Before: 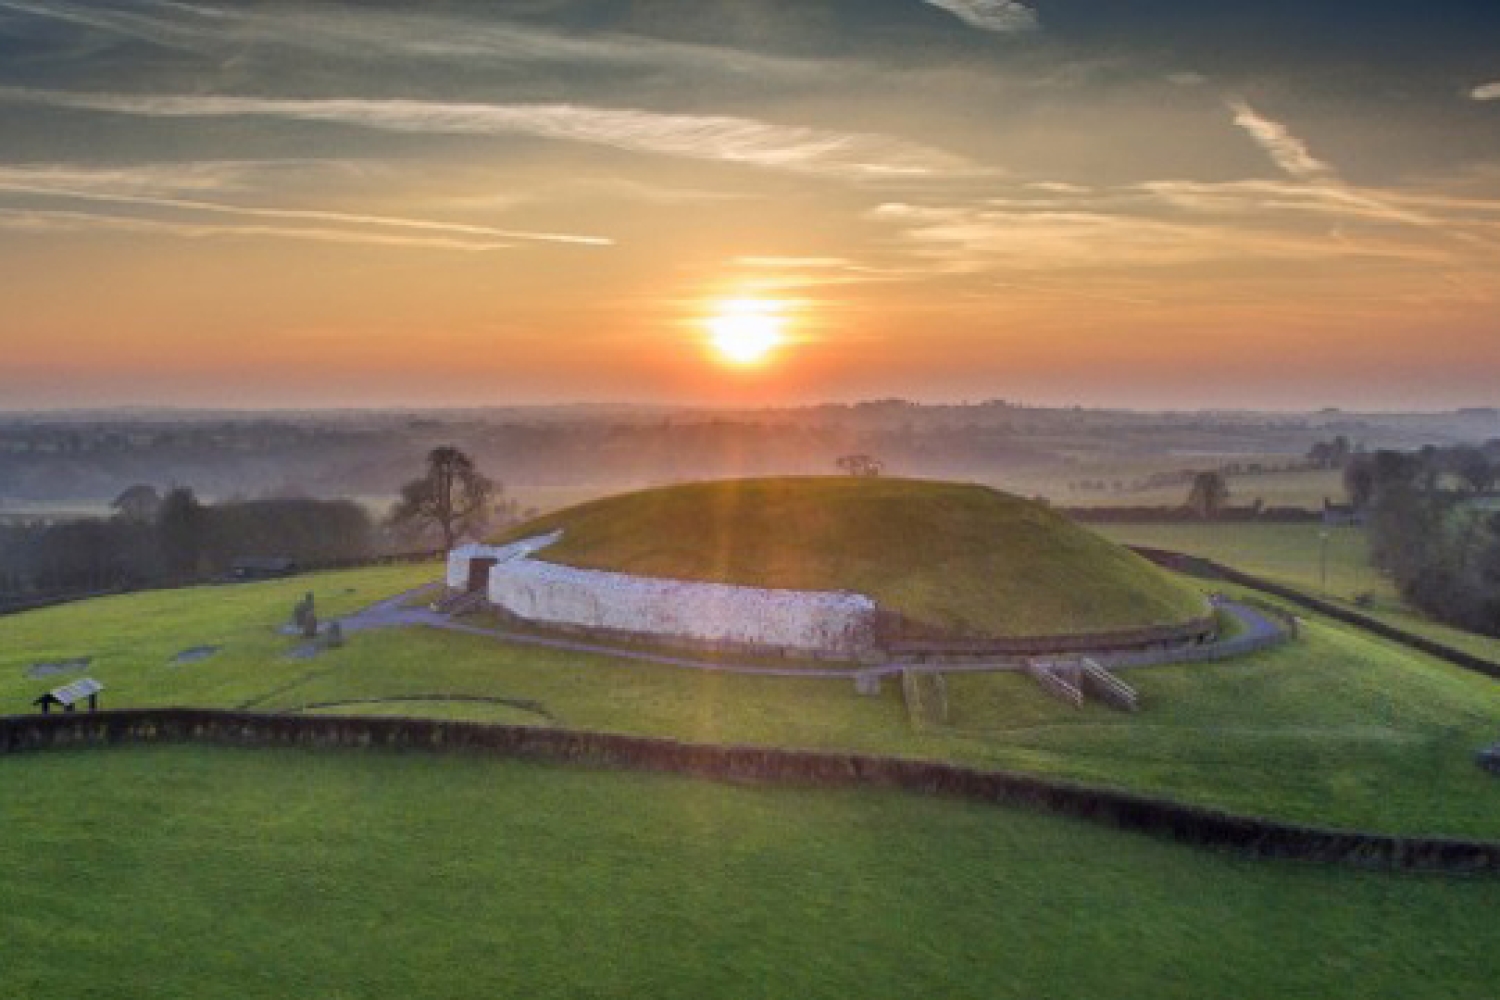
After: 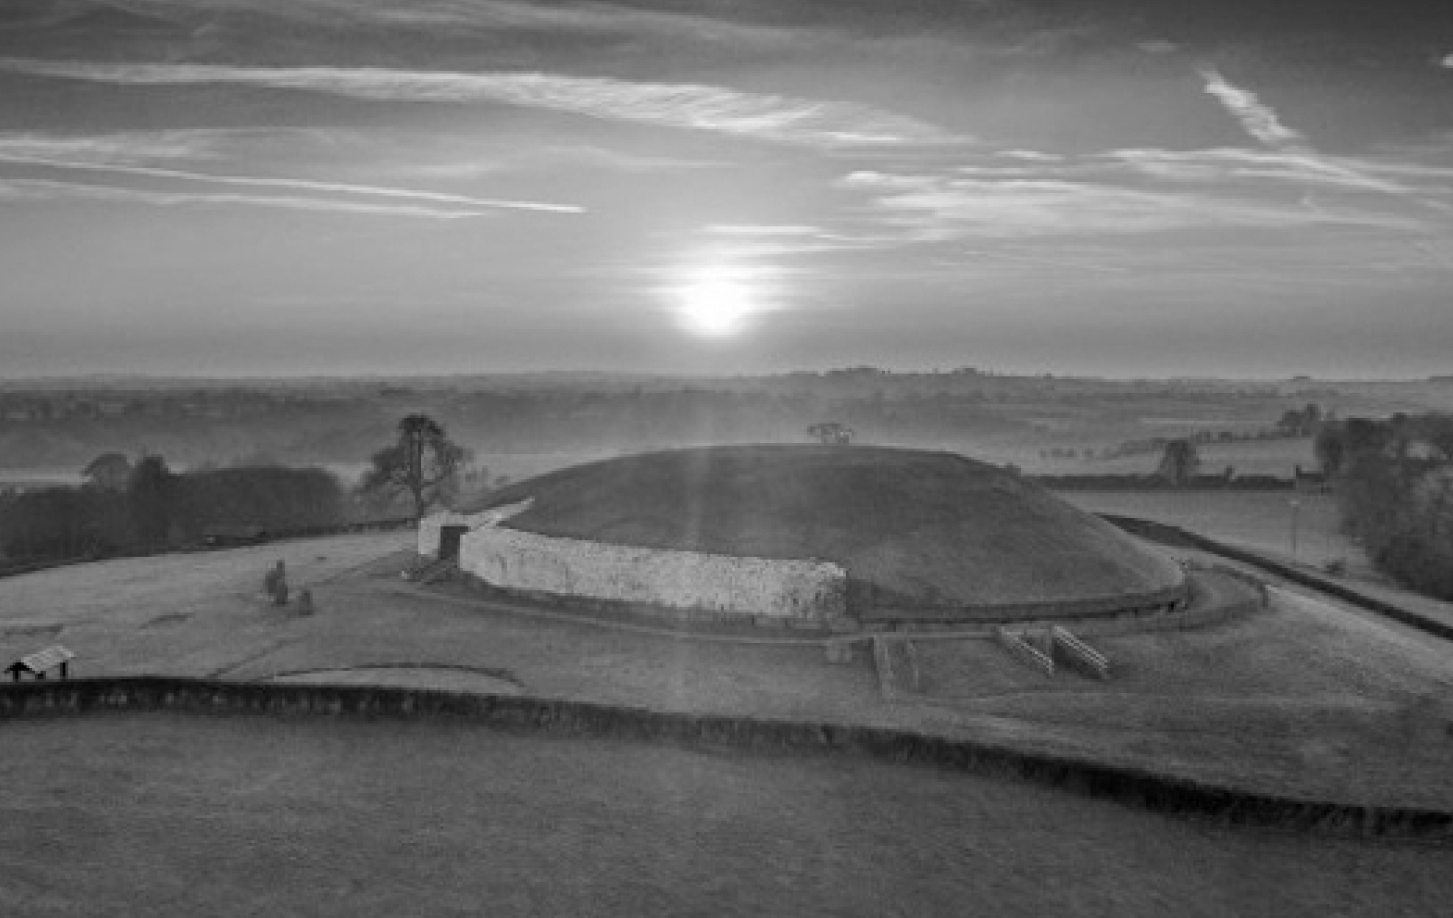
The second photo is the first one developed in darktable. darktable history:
crop: left 1.964%, top 3.251%, right 1.122%, bottom 4.933%
monochrome: on, module defaults
haze removal: compatibility mode true, adaptive false
